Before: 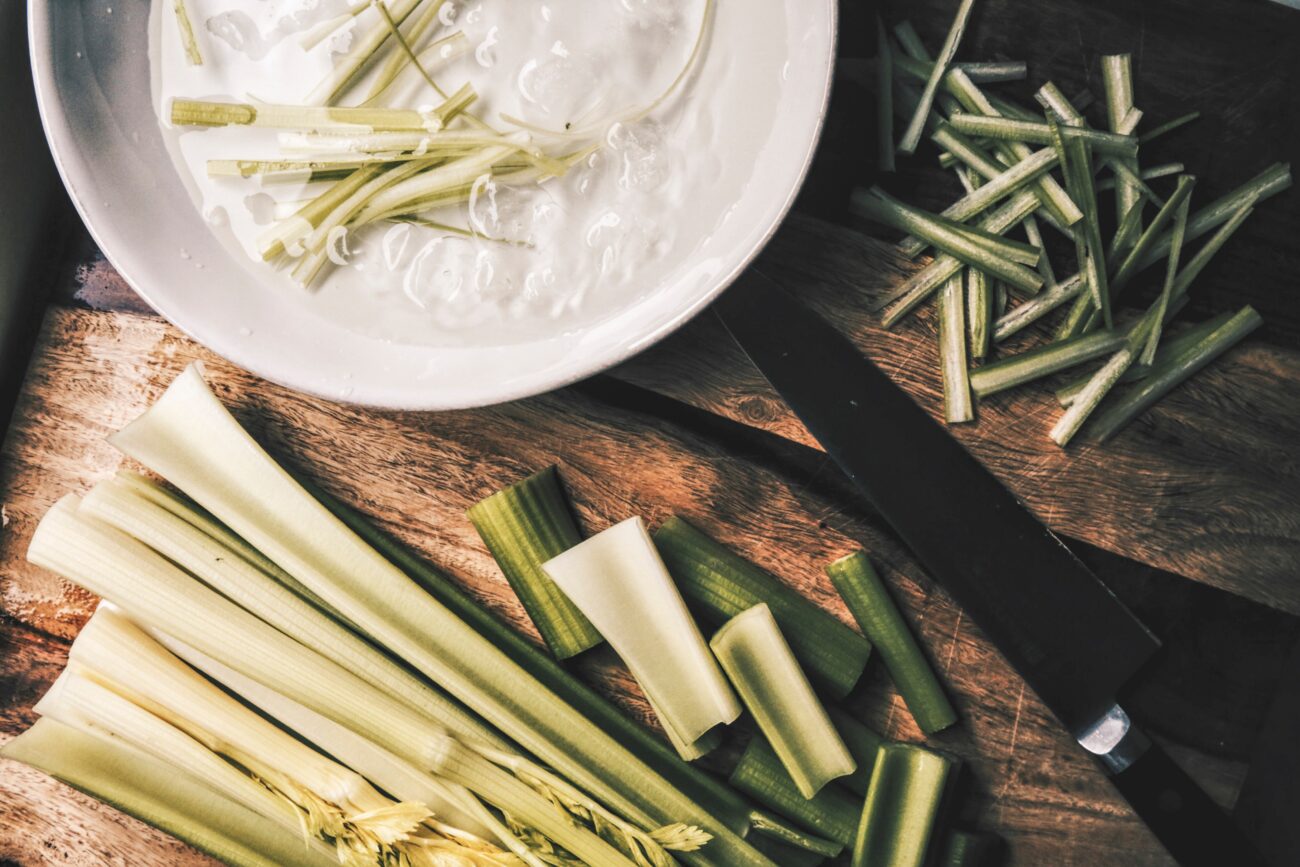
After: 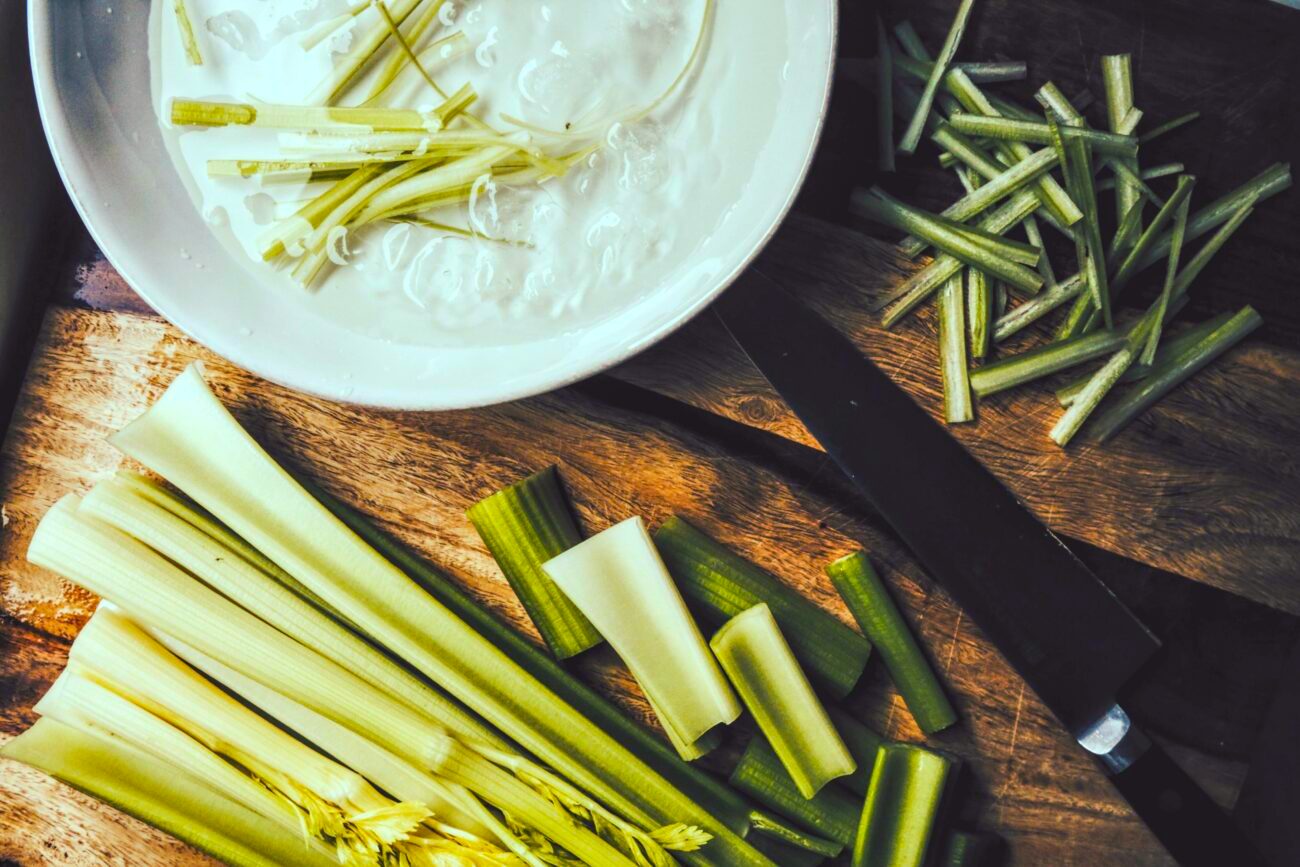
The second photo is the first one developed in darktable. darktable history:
color balance rgb: shadows lift › luminance 0.657%, shadows lift › chroma 6.893%, shadows lift › hue 297.33°, highlights gain › chroma 4.038%, highlights gain › hue 202.08°, linear chroma grading › global chroma 20.302%, perceptual saturation grading › global saturation -3.911%, global vibrance 59.989%
